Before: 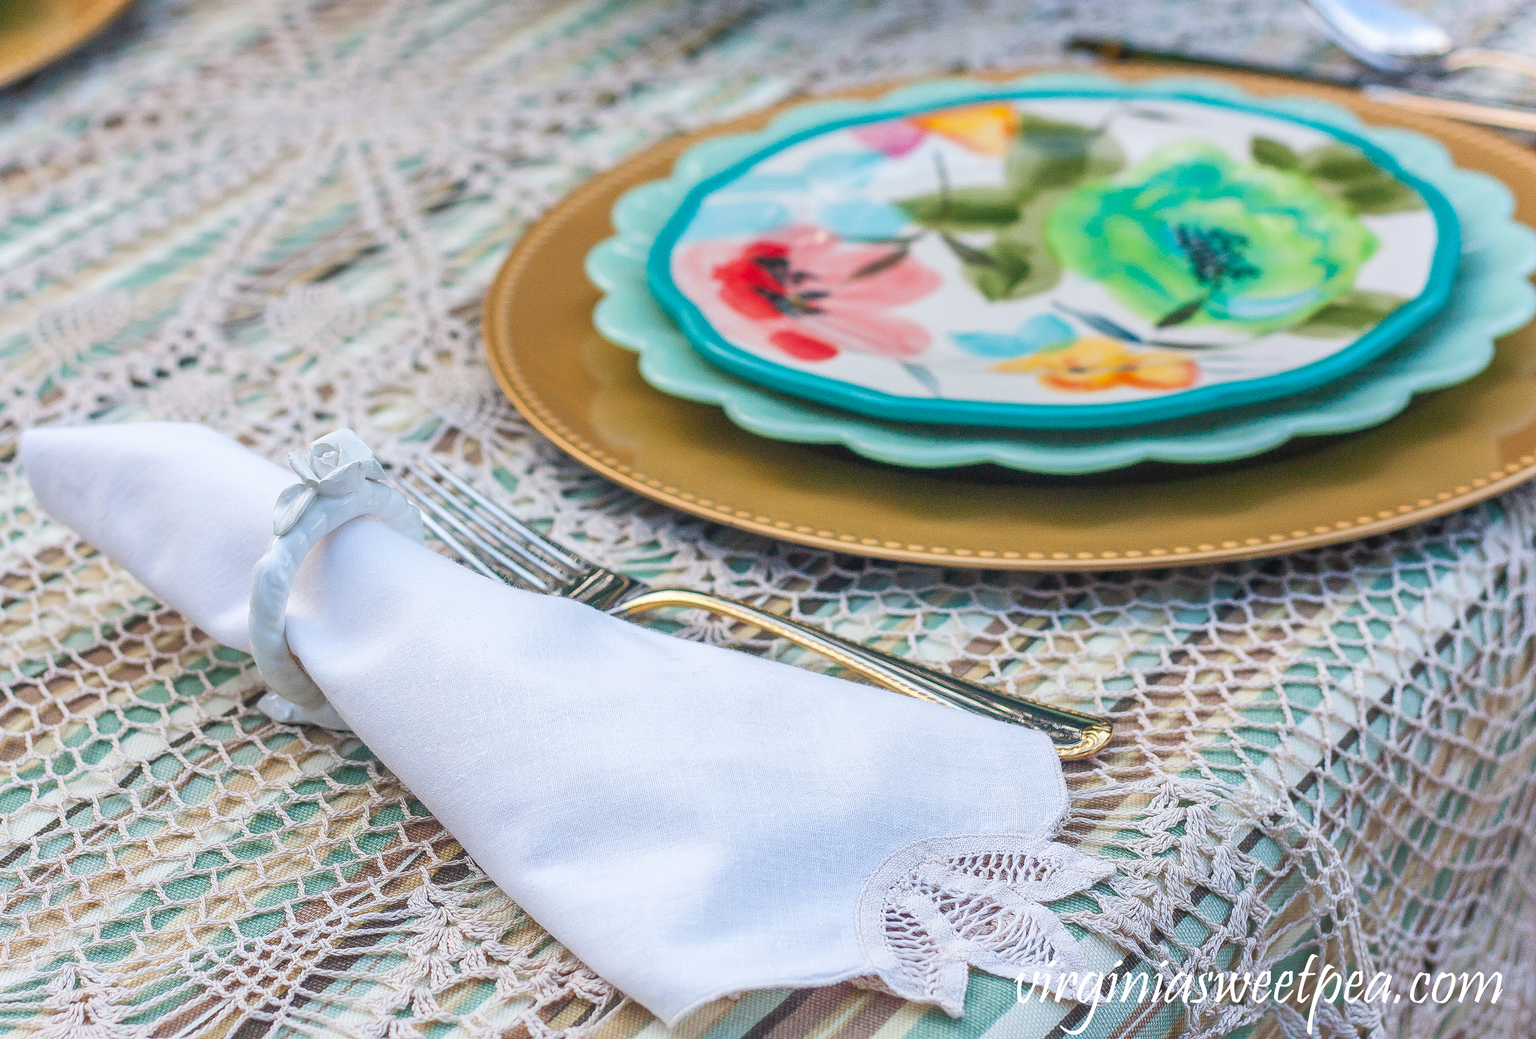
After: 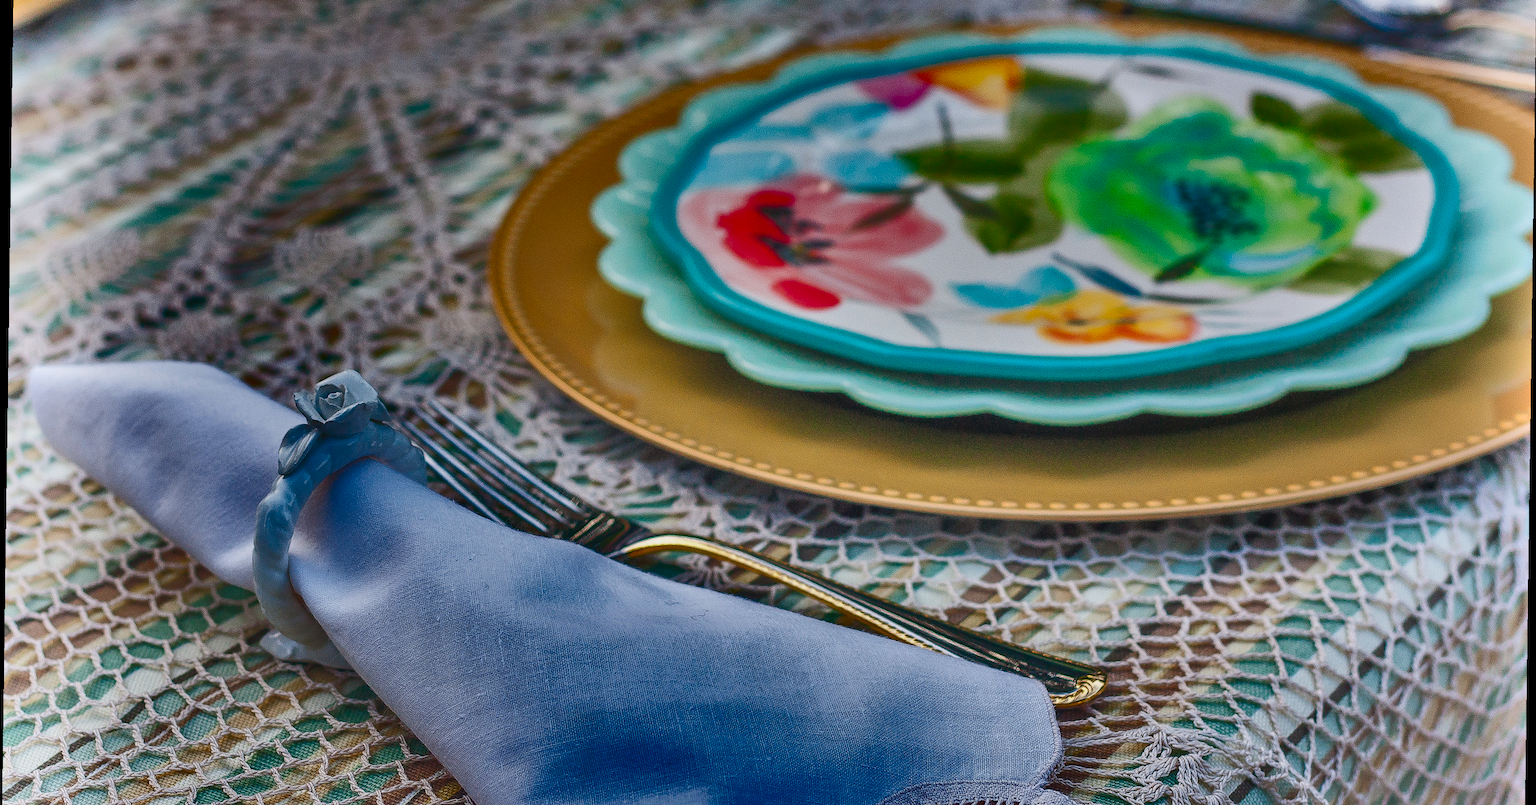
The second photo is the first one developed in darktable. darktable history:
shadows and highlights: radius 123.98, shadows 100, white point adjustment -3, highlights -100, highlights color adjustment 89.84%, soften with gaussian
crop: top 5.667%, bottom 17.637%
rotate and perspective: rotation 0.8°, automatic cropping off
